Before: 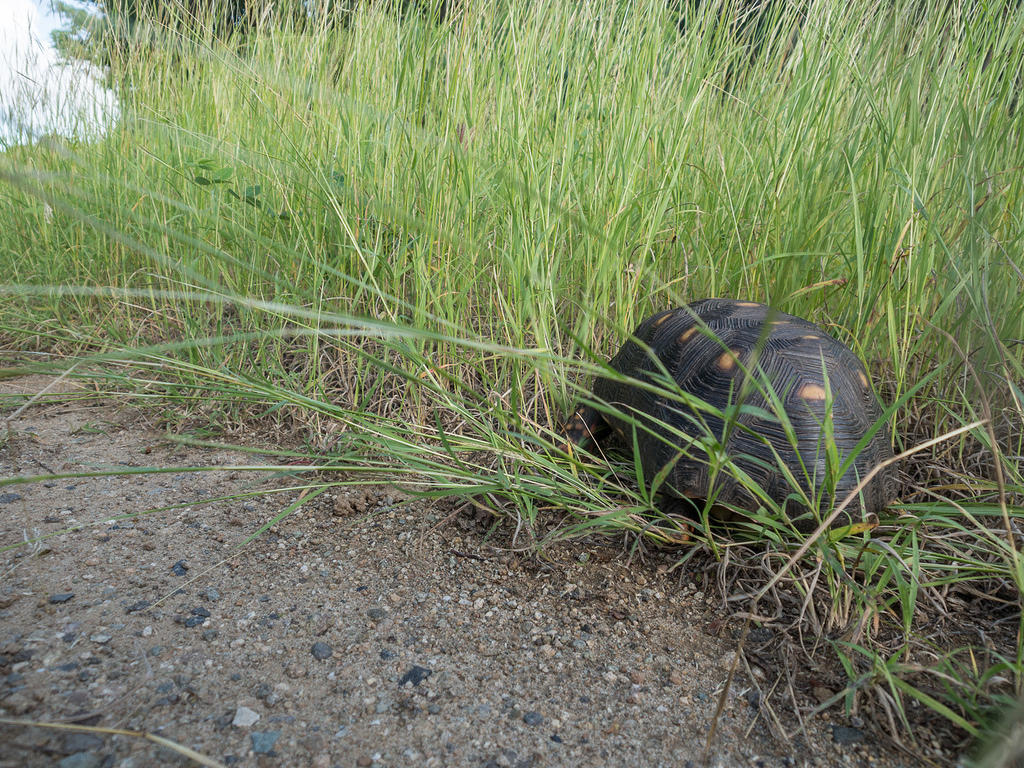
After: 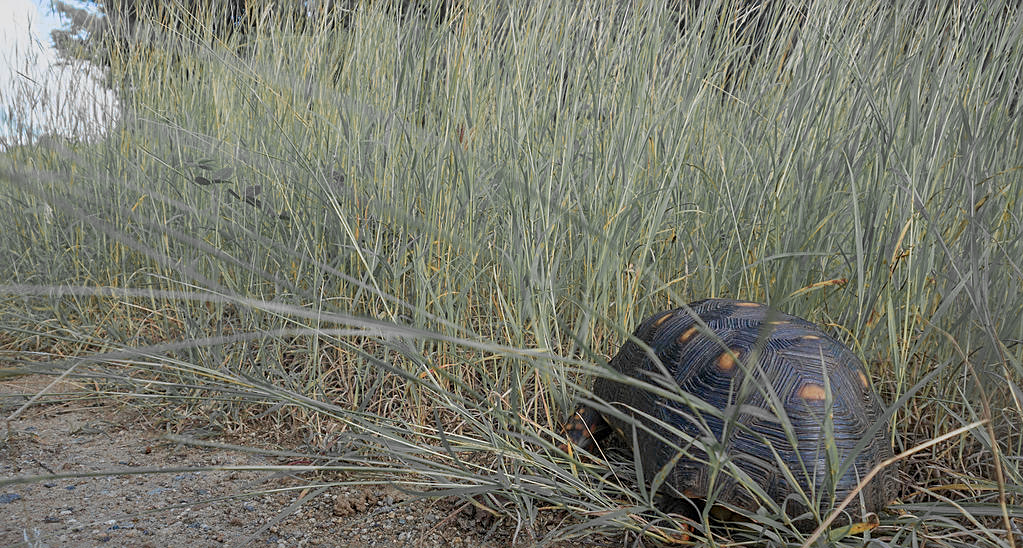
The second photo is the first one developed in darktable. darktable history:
sharpen: on, module defaults
tone equalizer: -8 EV 0.25 EV, -7 EV 0.417 EV, -6 EV 0.417 EV, -5 EV 0.25 EV, -3 EV -0.25 EV, -2 EV -0.417 EV, -1 EV -0.417 EV, +0 EV -0.25 EV, edges refinement/feathering 500, mask exposure compensation -1.57 EV, preserve details guided filter
color zones: curves: ch0 [(0, 0.363) (0.128, 0.373) (0.25, 0.5) (0.402, 0.407) (0.521, 0.525) (0.63, 0.559) (0.729, 0.662) (0.867, 0.471)]; ch1 [(0, 0.515) (0.136, 0.618) (0.25, 0.5) (0.378, 0) (0.516, 0) (0.622, 0.593) (0.737, 0.819) (0.87, 0.593)]; ch2 [(0, 0.529) (0.128, 0.471) (0.282, 0.451) (0.386, 0.662) (0.516, 0.525) (0.633, 0.554) (0.75, 0.62) (0.875, 0.441)]
crop: bottom 28.576%
